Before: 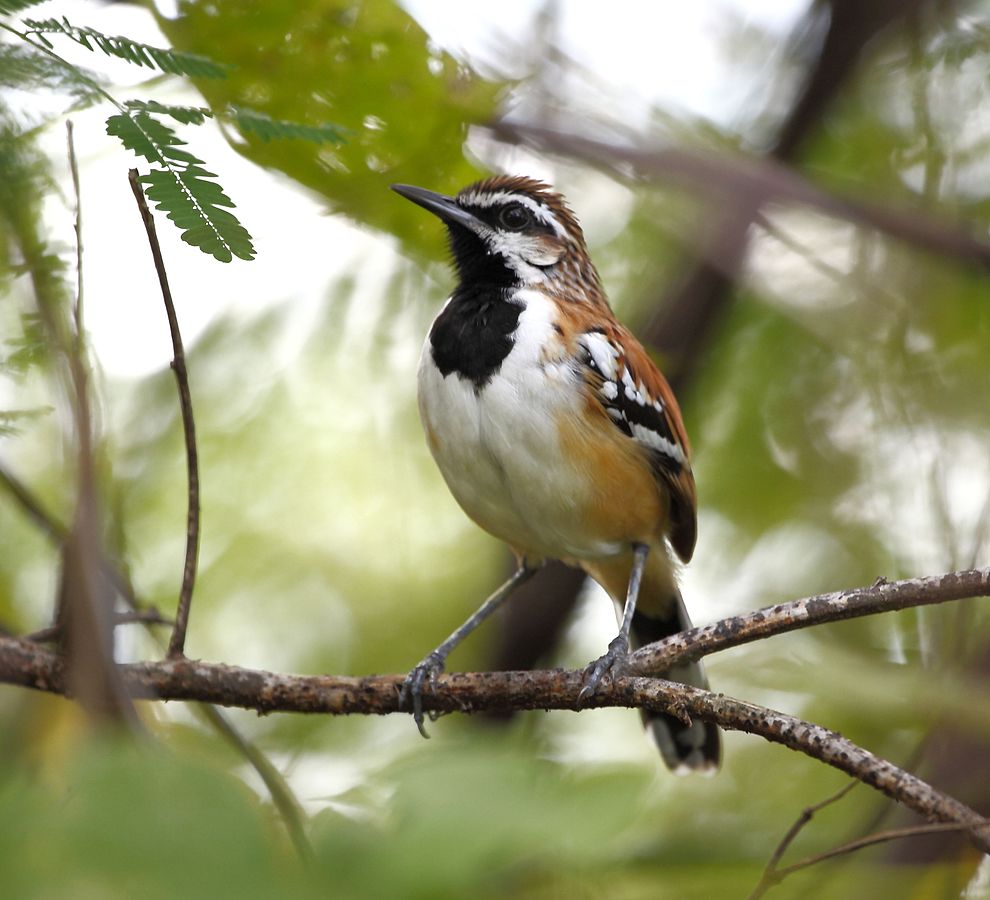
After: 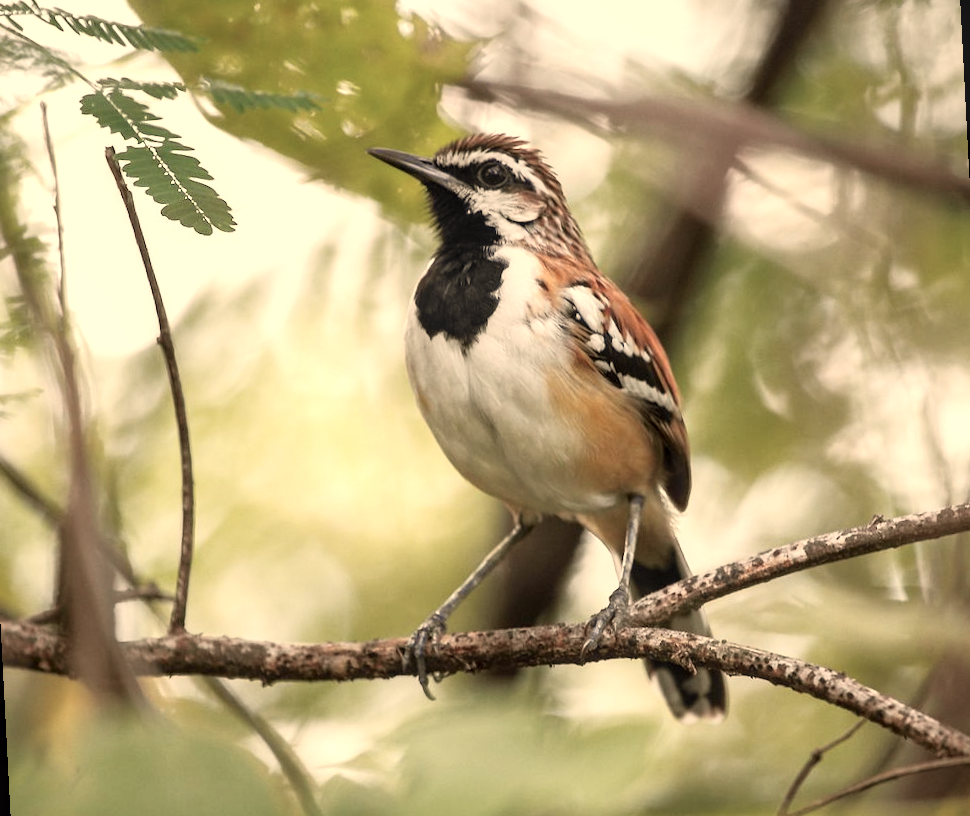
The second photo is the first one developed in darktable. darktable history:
white balance: red 1.138, green 0.996, blue 0.812
contrast brightness saturation: saturation -0.05
local contrast: on, module defaults
tone curve: curves: ch0 [(0, 0) (0.739, 0.837) (1, 1)]; ch1 [(0, 0) (0.226, 0.261) (0.383, 0.397) (0.462, 0.473) (0.498, 0.502) (0.521, 0.52) (0.578, 0.57) (1, 1)]; ch2 [(0, 0) (0.438, 0.456) (0.5, 0.5) (0.547, 0.557) (0.597, 0.58) (0.629, 0.603) (1, 1)], color space Lab, independent channels, preserve colors none
rotate and perspective: rotation -3°, crop left 0.031, crop right 0.968, crop top 0.07, crop bottom 0.93
